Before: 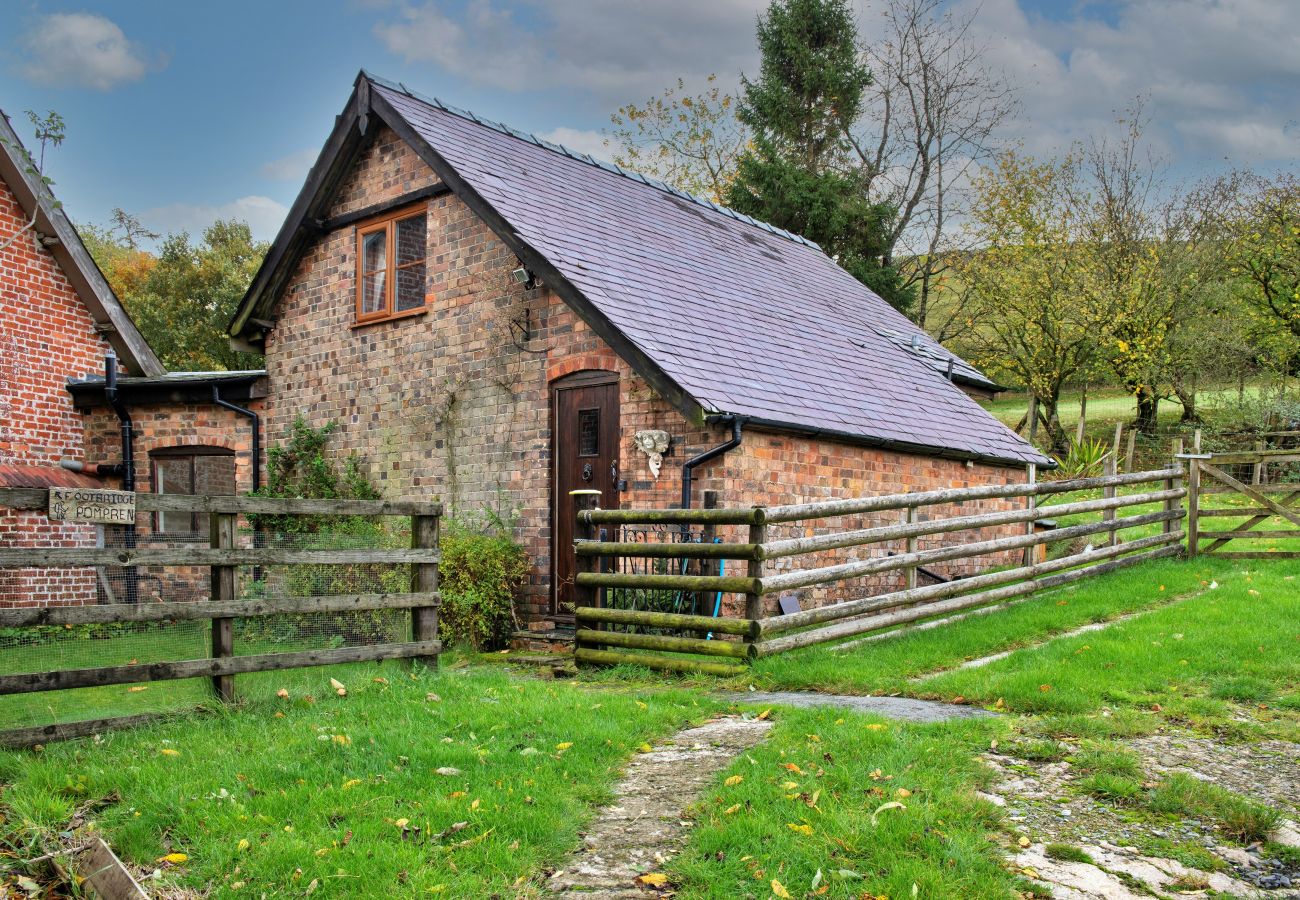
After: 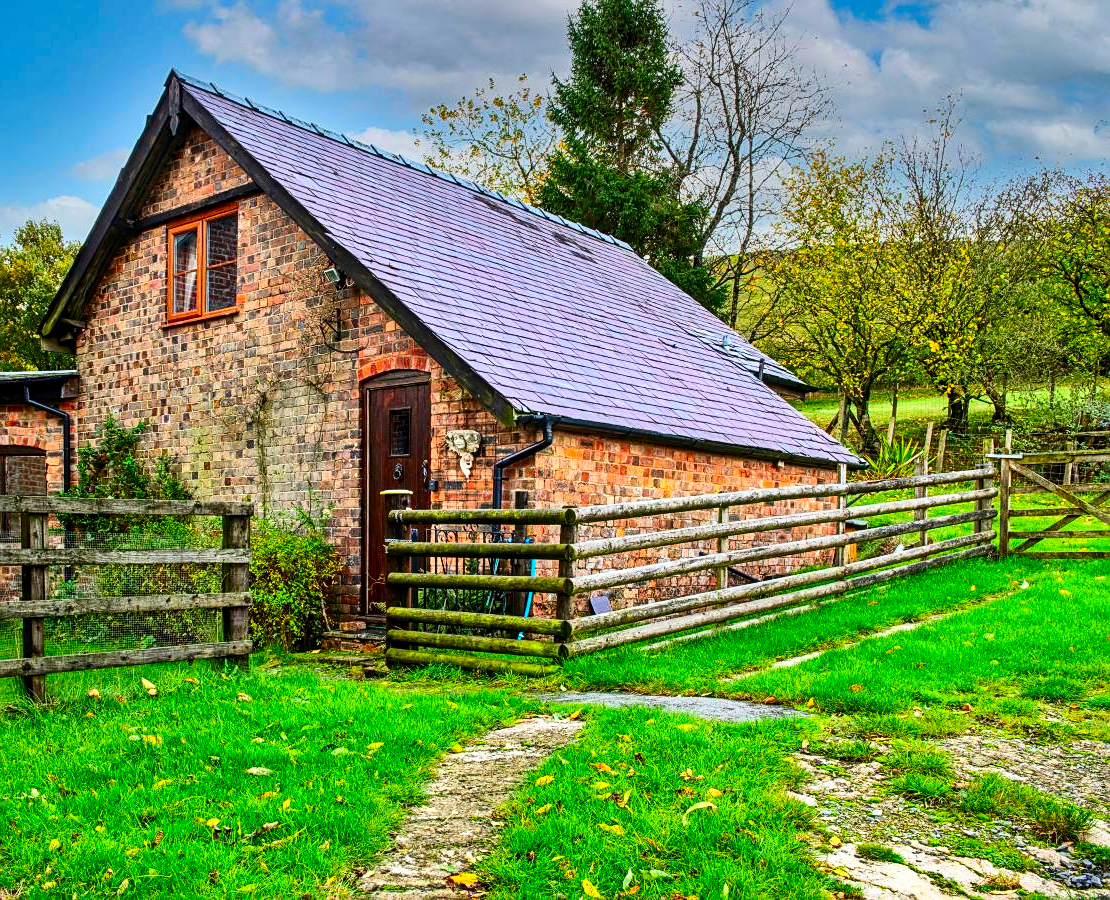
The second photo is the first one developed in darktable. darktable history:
sharpen: on, module defaults
local contrast: on, module defaults
contrast brightness saturation: contrast 0.26, brightness 0.02, saturation 0.87
crop and rotate: left 14.584%
